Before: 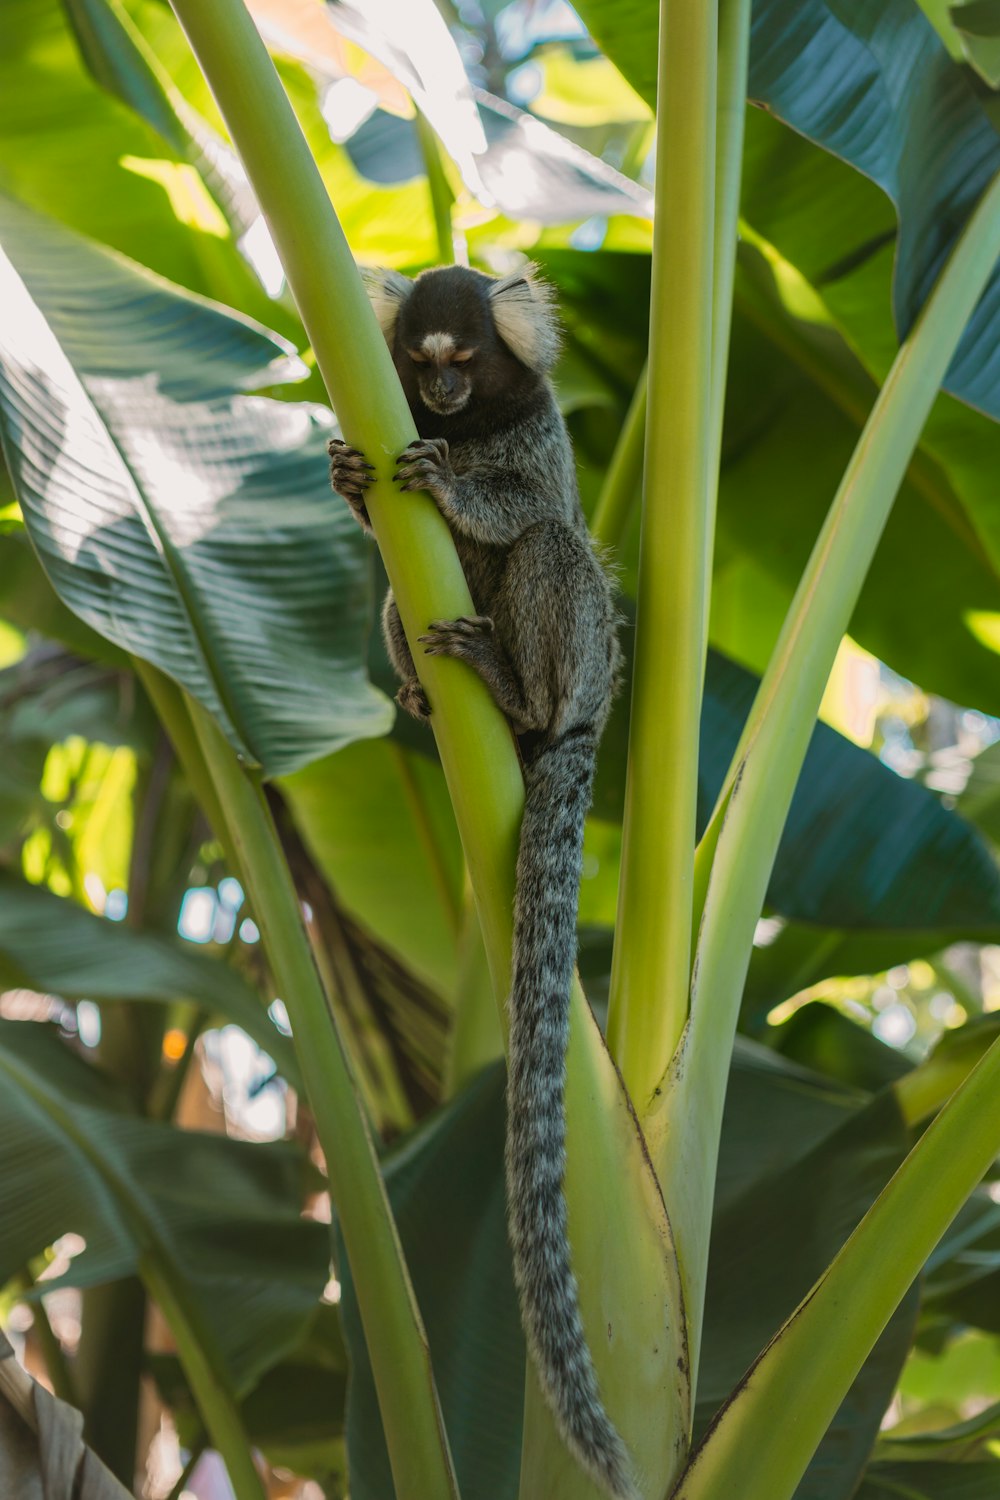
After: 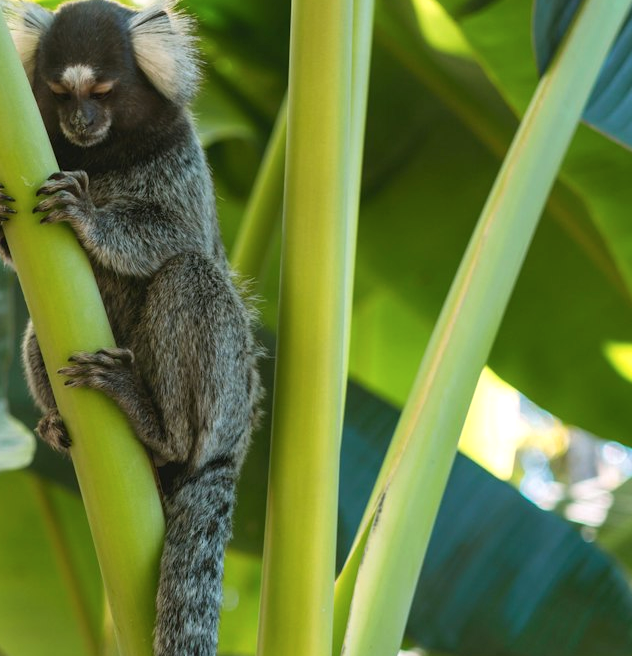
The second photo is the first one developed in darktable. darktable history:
tone equalizer: smoothing diameter 2.21%, edges refinement/feathering 18.42, mask exposure compensation -1.57 EV, filter diffusion 5
color correction: highlights a* -0.12, highlights b* -5.61, shadows a* -0.123, shadows b* -0.082
exposure: black level correction 0, exposure 0.498 EV, compensate highlight preservation false
crop: left 36.099%, top 17.896%, right 0.683%, bottom 38.349%
